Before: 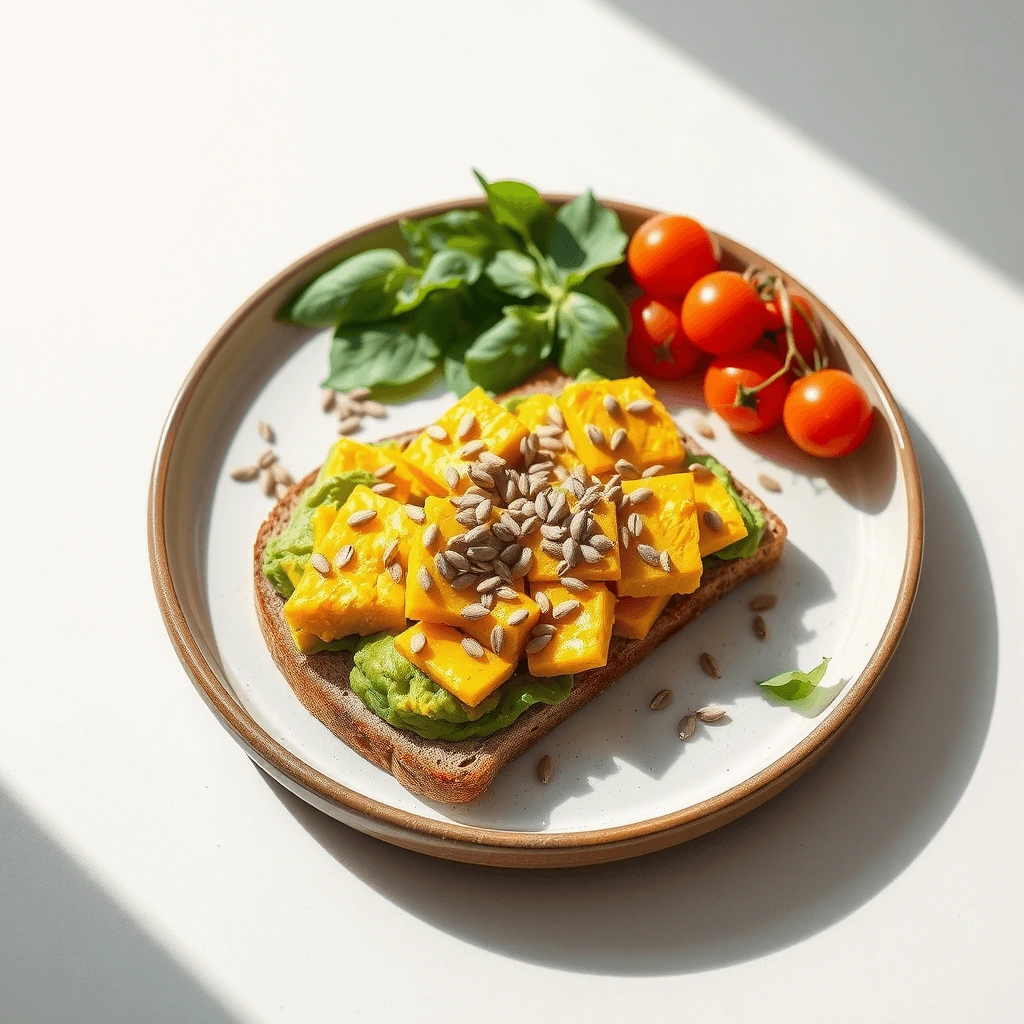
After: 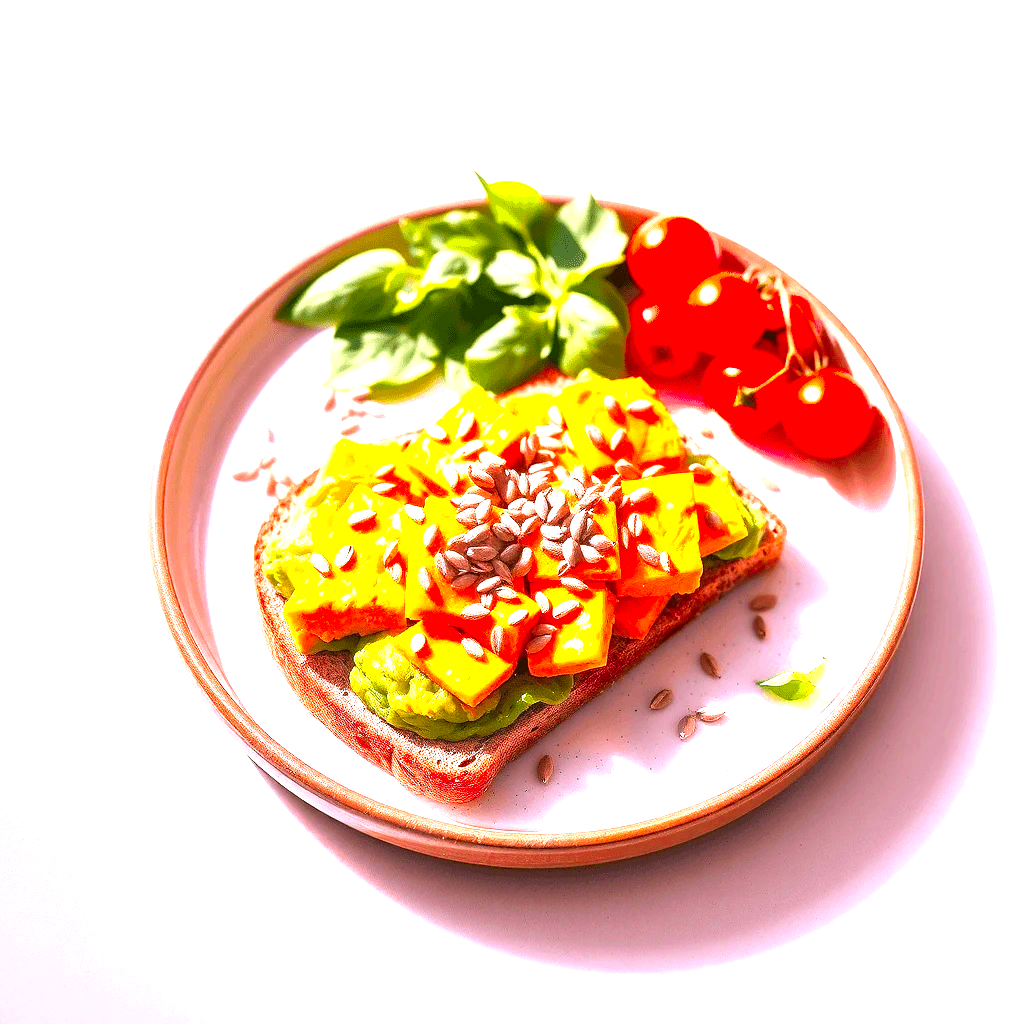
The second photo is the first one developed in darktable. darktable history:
color correction: highlights a* 18.76, highlights b* -11.82, saturation 1.66
levels: levels [0.062, 0.494, 0.925]
exposure: exposure 1.498 EV, compensate highlight preservation false
